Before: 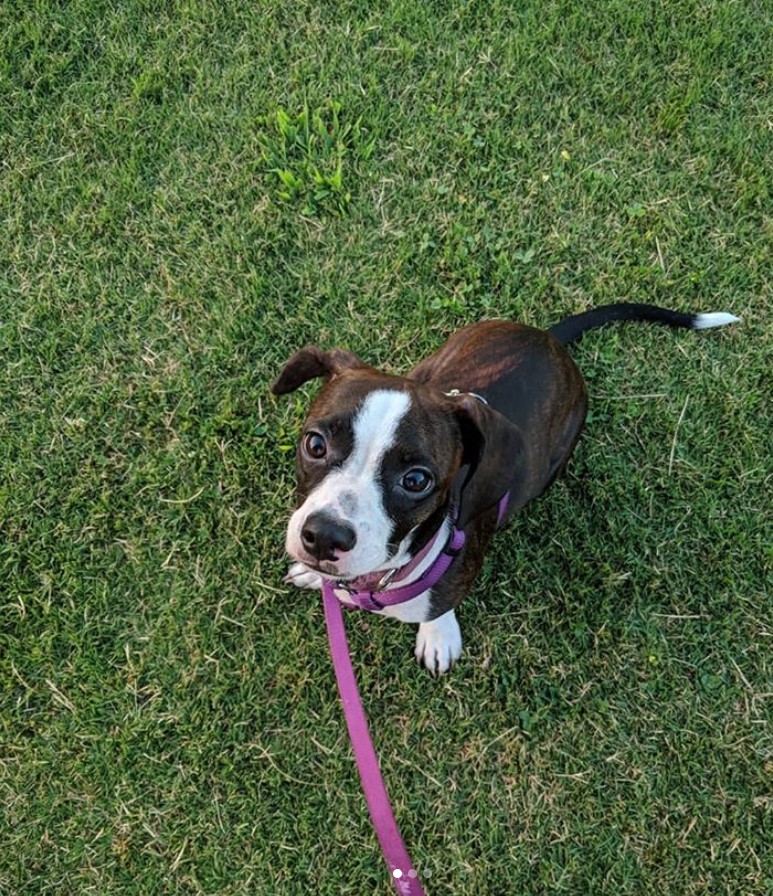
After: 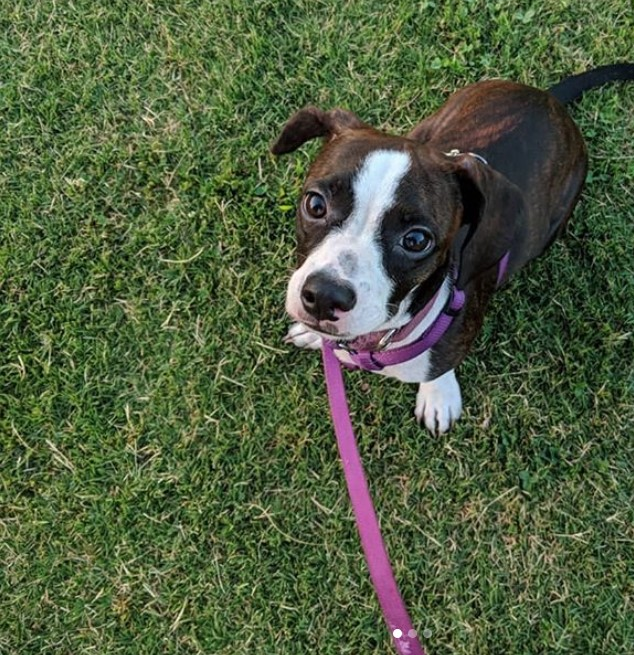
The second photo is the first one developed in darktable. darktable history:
crop: top 26.814%, right 17.953%
